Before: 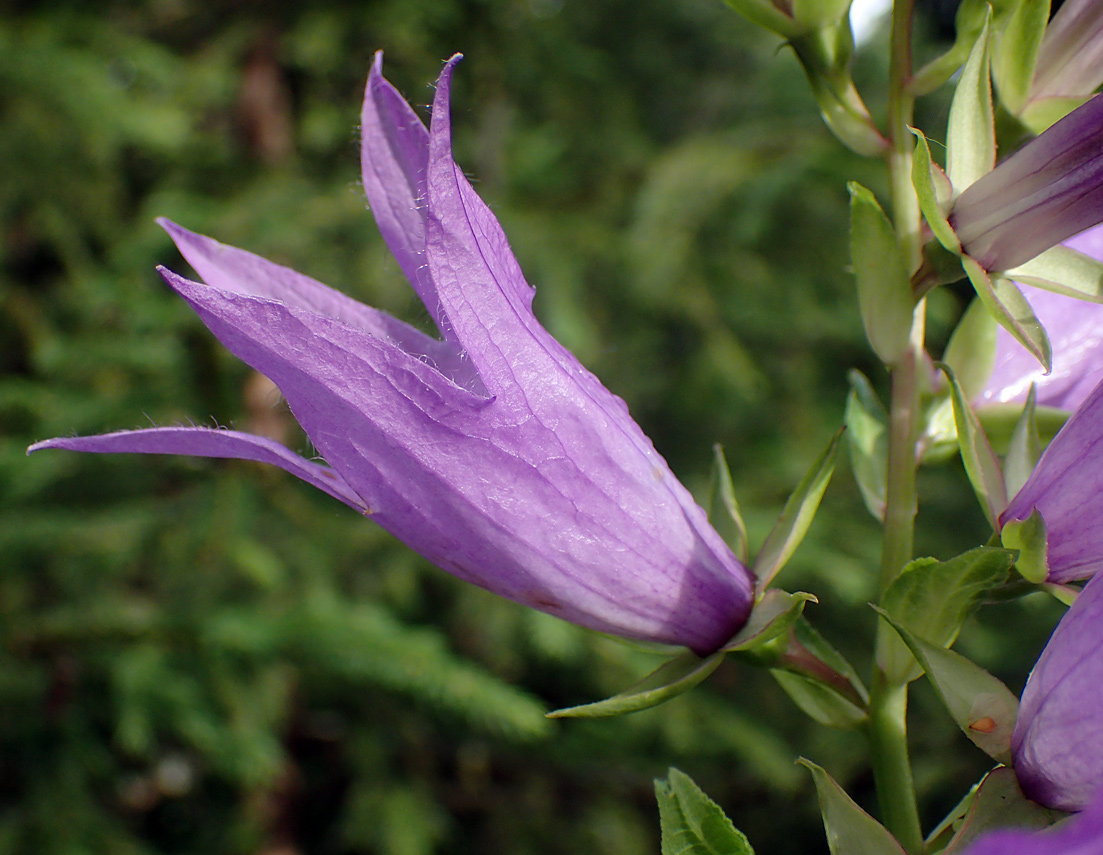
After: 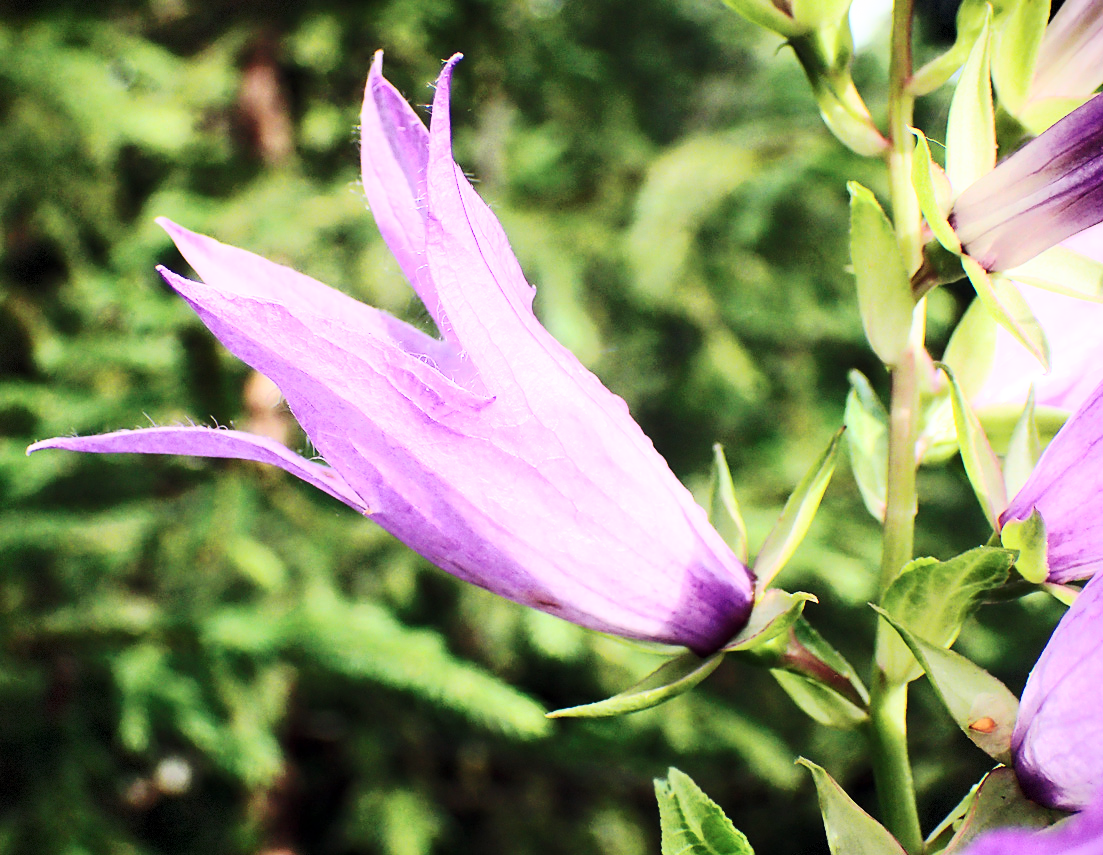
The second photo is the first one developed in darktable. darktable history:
vignetting: fall-off start 97.31%, fall-off radius 79.45%, brightness -0.569, saturation 0.002, width/height ratio 1.113, dithering 8-bit output
base curve: curves: ch0 [(0, 0) (0.028, 0.03) (0.121, 0.232) (0.46, 0.748) (0.859, 0.968) (1, 1)], preserve colors none
tone curve: curves: ch0 [(0, 0) (0.003, 0.003) (0.011, 0.013) (0.025, 0.029) (0.044, 0.052) (0.069, 0.081) (0.1, 0.116) (0.136, 0.158) (0.177, 0.207) (0.224, 0.268) (0.277, 0.373) (0.335, 0.465) (0.399, 0.565) (0.468, 0.674) (0.543, 0.79) (0.623, 0.853) (0.709, 0.918) (0.801, 0.956) (0.898, 0.977) (1, 1)], color space Lab, independent channels, preserve colors none
